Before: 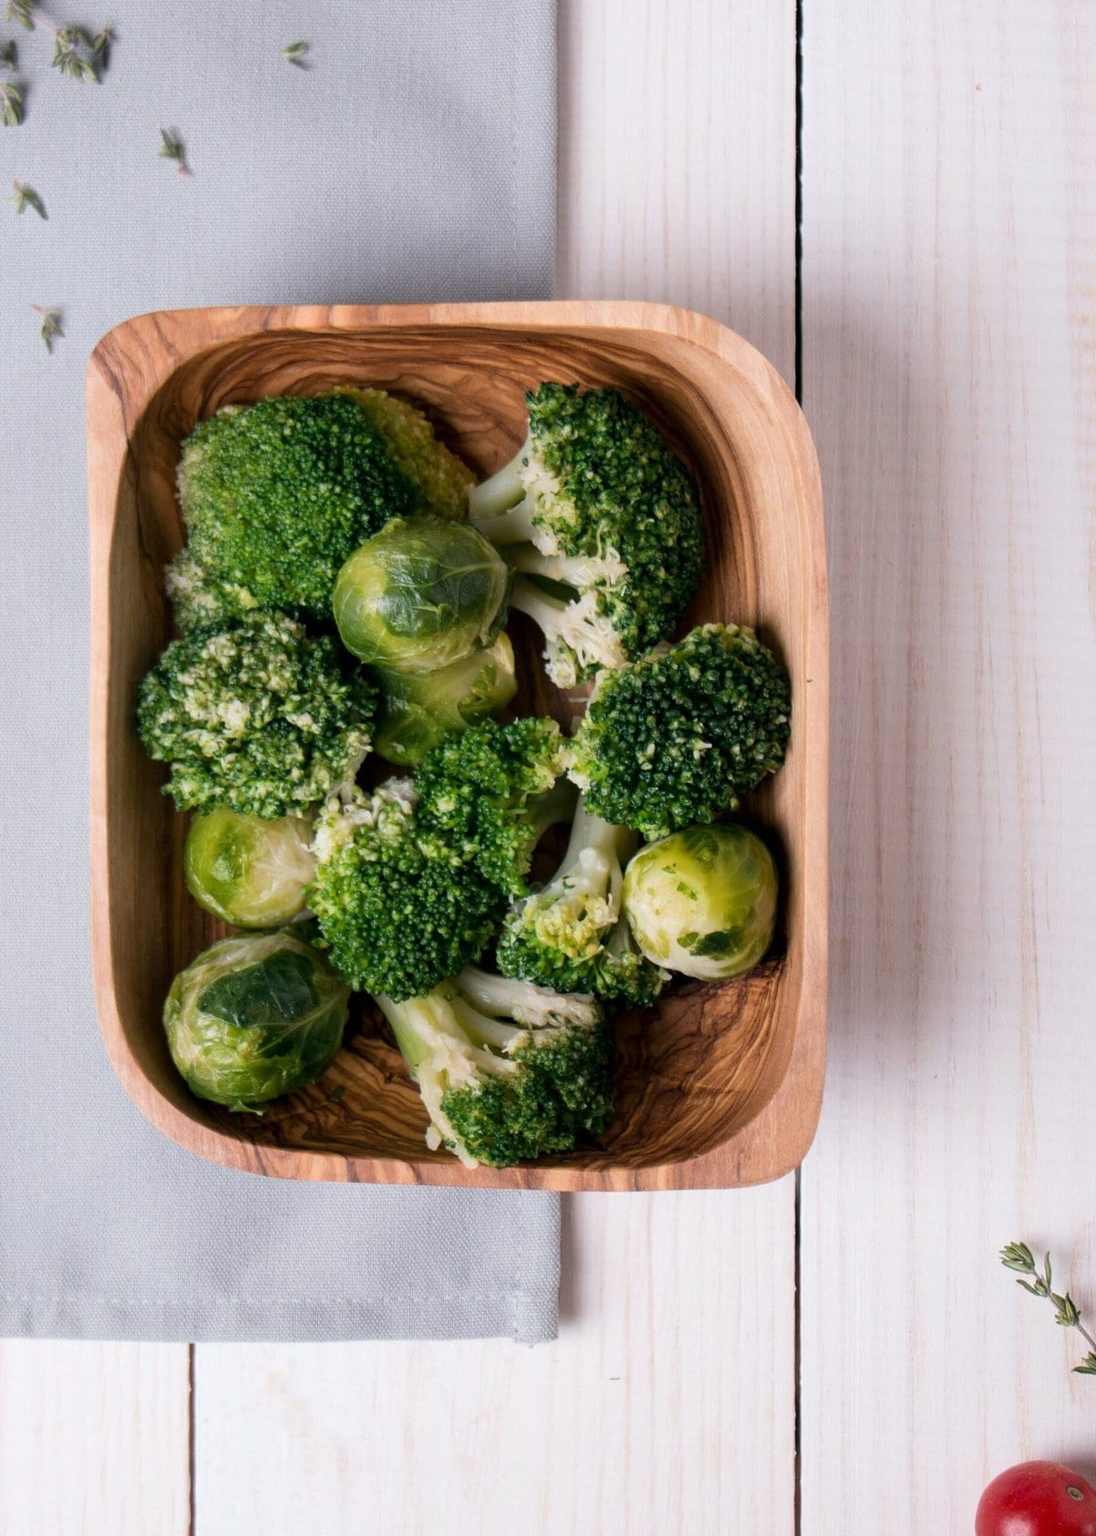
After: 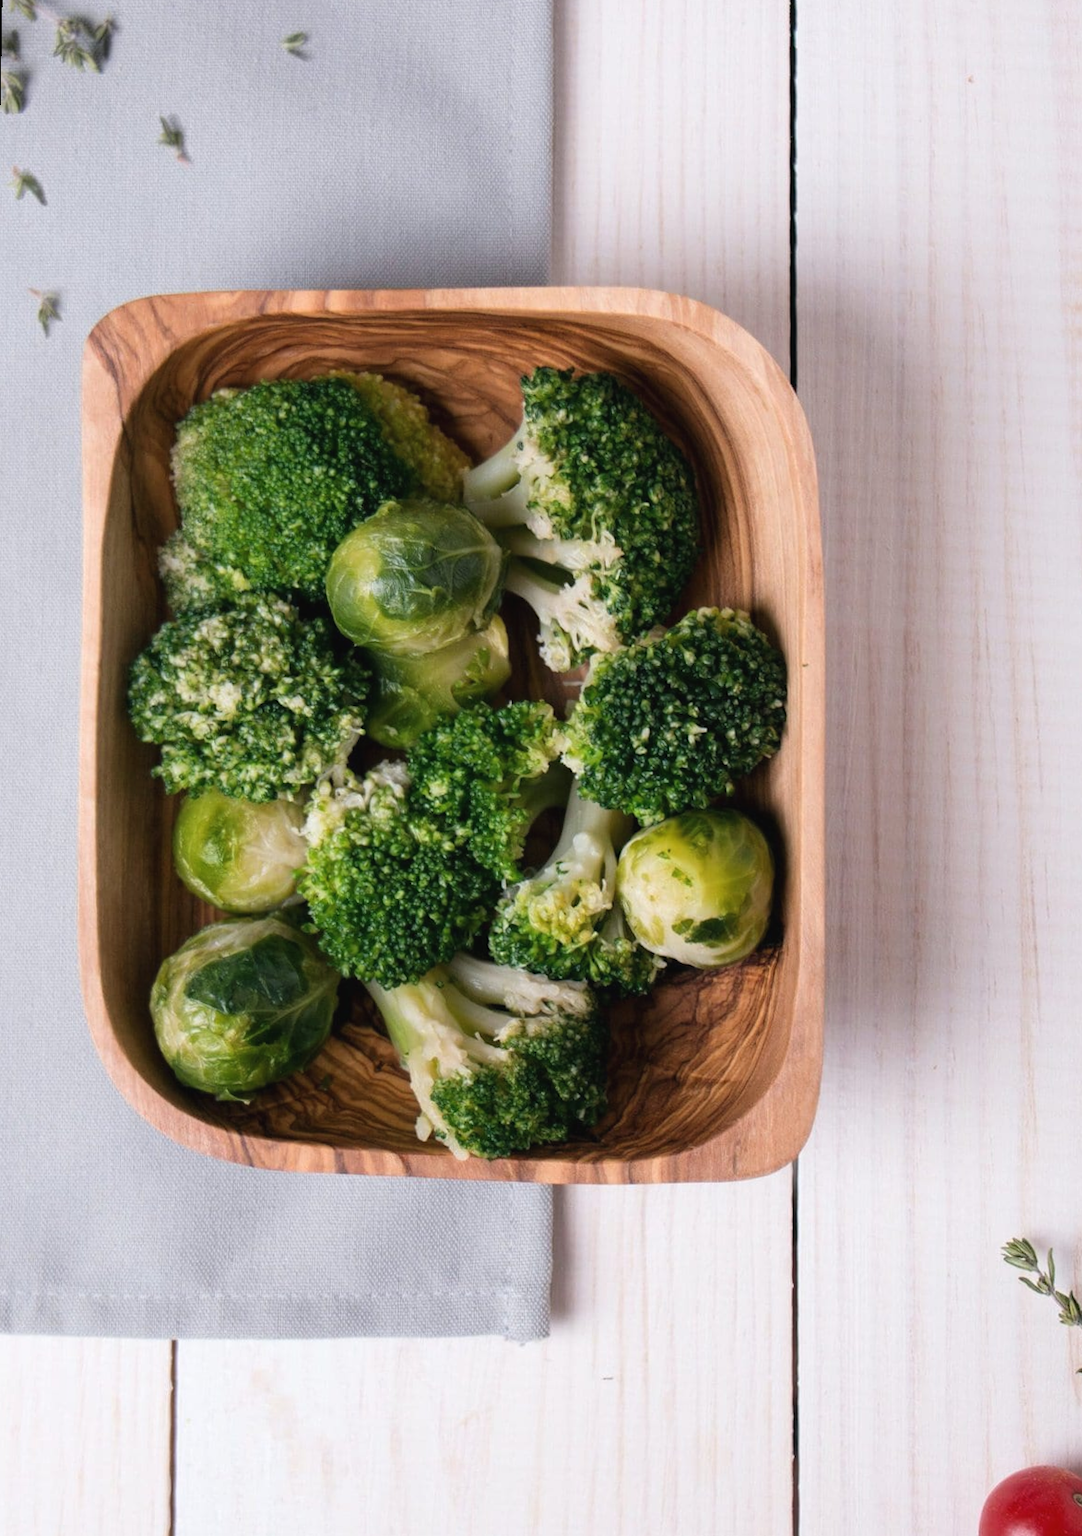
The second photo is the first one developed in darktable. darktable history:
exposure: black level correction -0.003, exposure 0.04 EV, compensate highlight preservation false
rotate and perspective: rotation 0.226°, lens shift (vertical) -0.042, crop left 0.023, crop right 0.982, crop top 0.006, crop bottom 0.994
